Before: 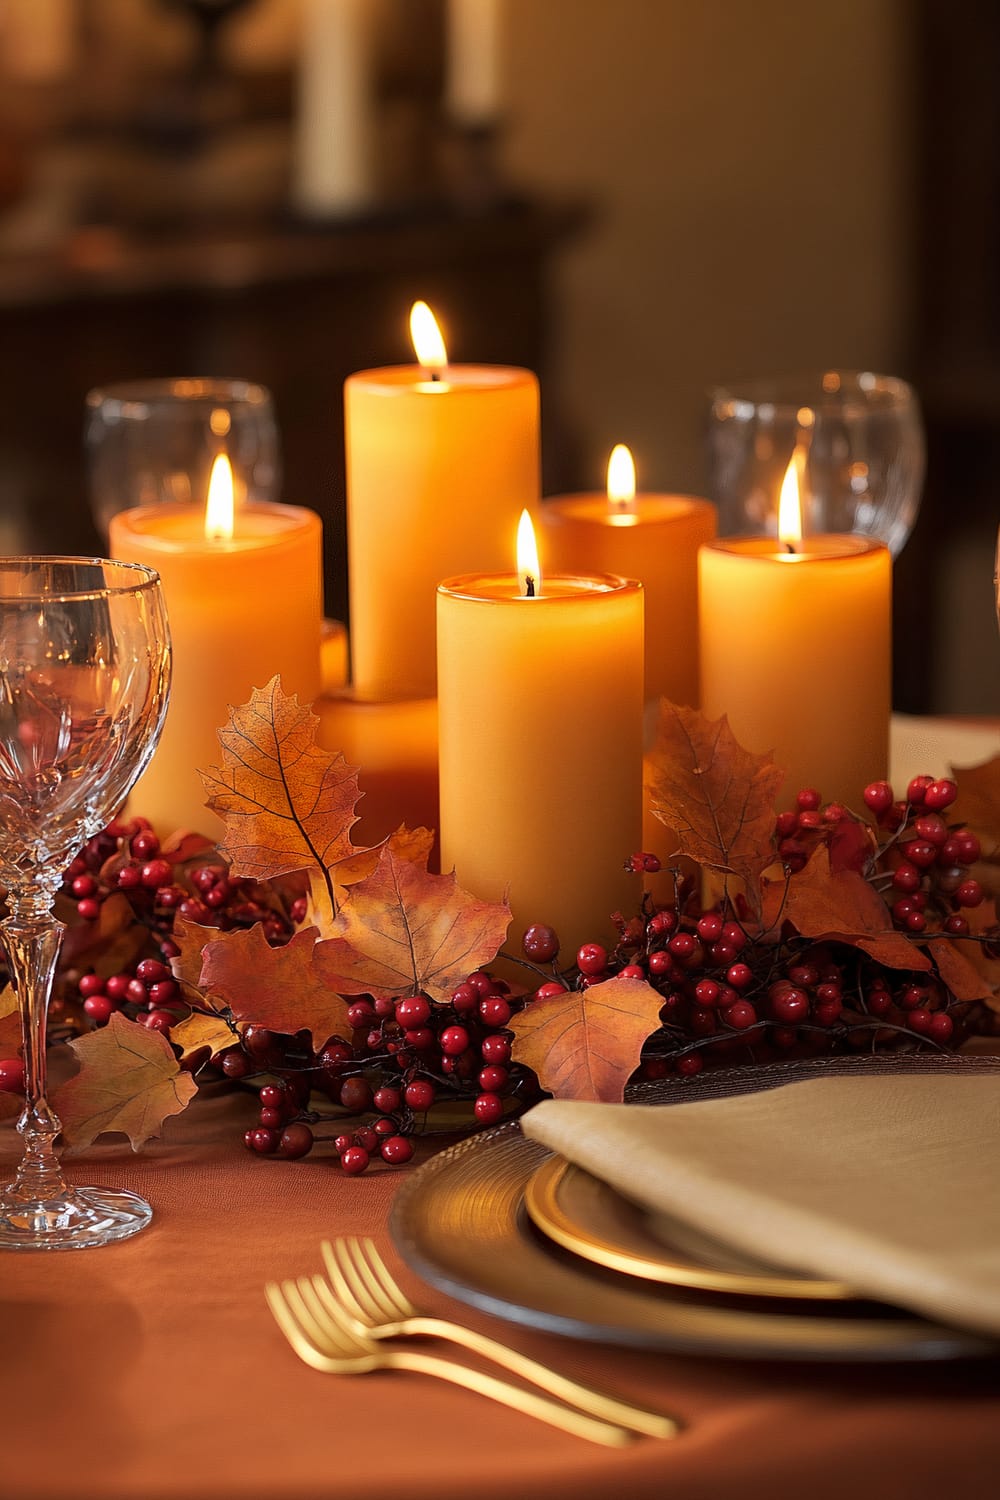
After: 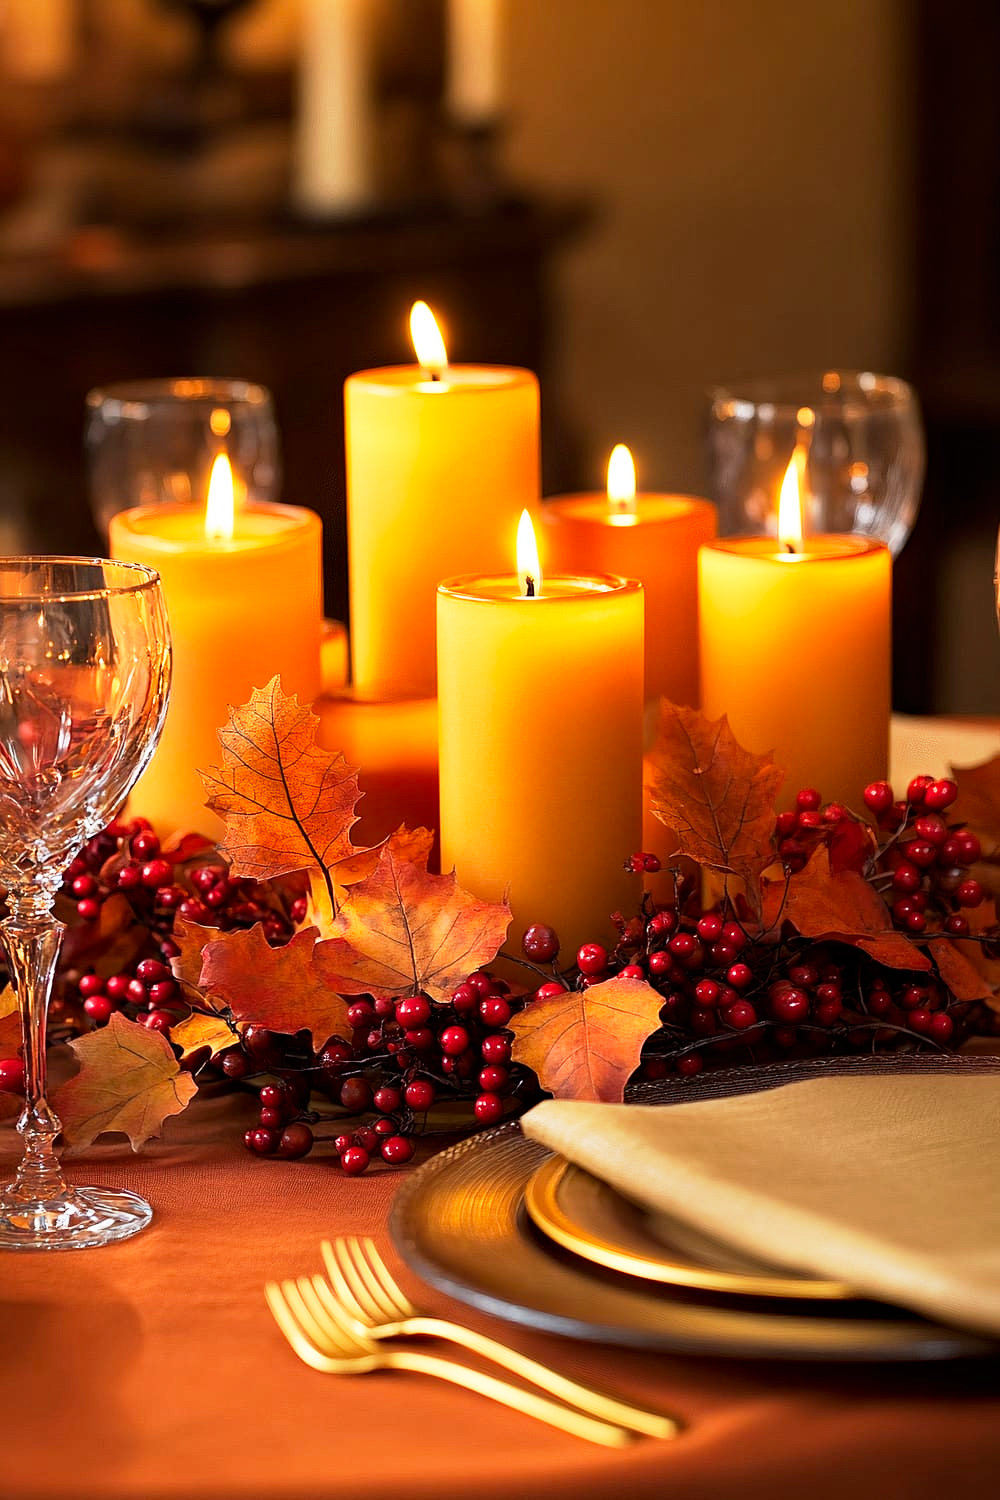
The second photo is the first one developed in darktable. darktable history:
haze removal: adaptive false
color zones: curves: ch0 [(0.25, 0.5) (0.423, 0.5) (0.443, 0.5) (0.521, 0.756) (0.568, 0.5) (0.576, 0.5) (0.75, 0.5)]; ch1 [(0.25, 0.5) (0.423, 0.5) (0.443, 0.5) (0.539, 0.873) (0.624, 0.565) (0.631, 0.5) (0.75, 0.5)]
base curve: curves: ch0 [(0, 0) (0.005, 0.002) (0.193, 0.295) (0.399, 0.664) (0.75, 0.928) (1, 1)], preserve colors none
